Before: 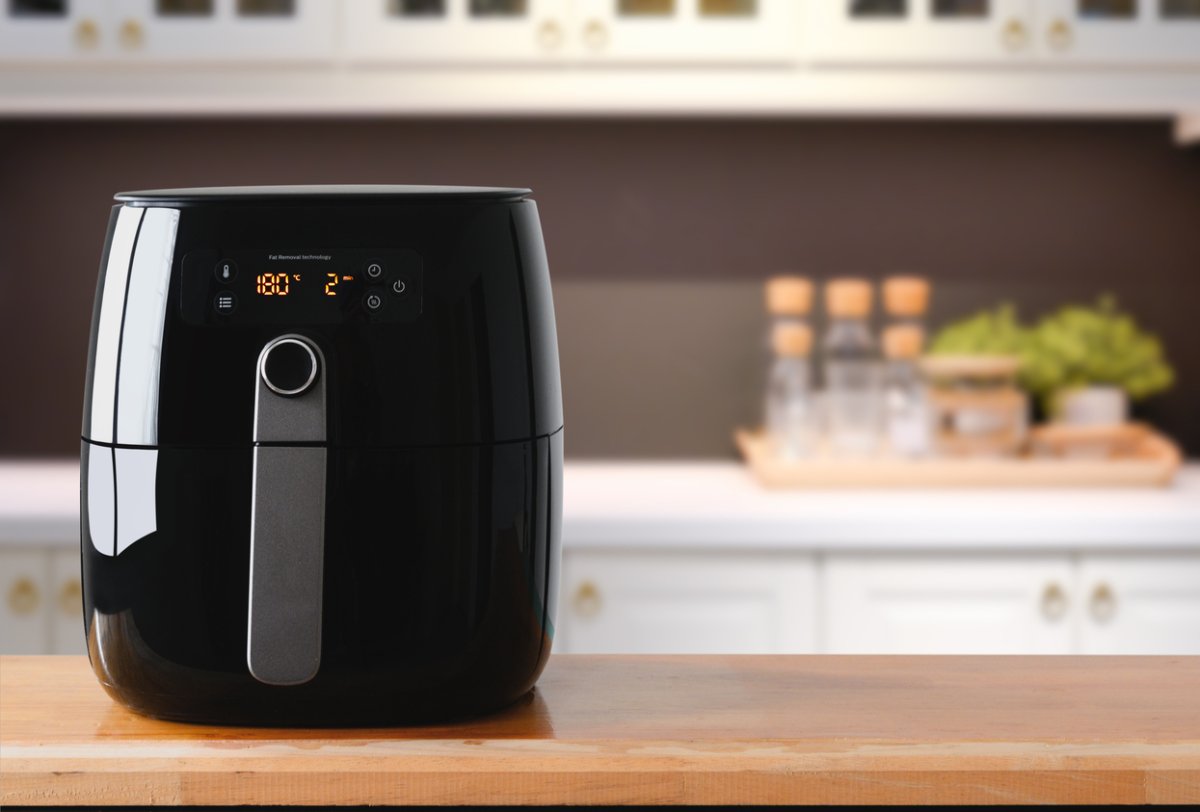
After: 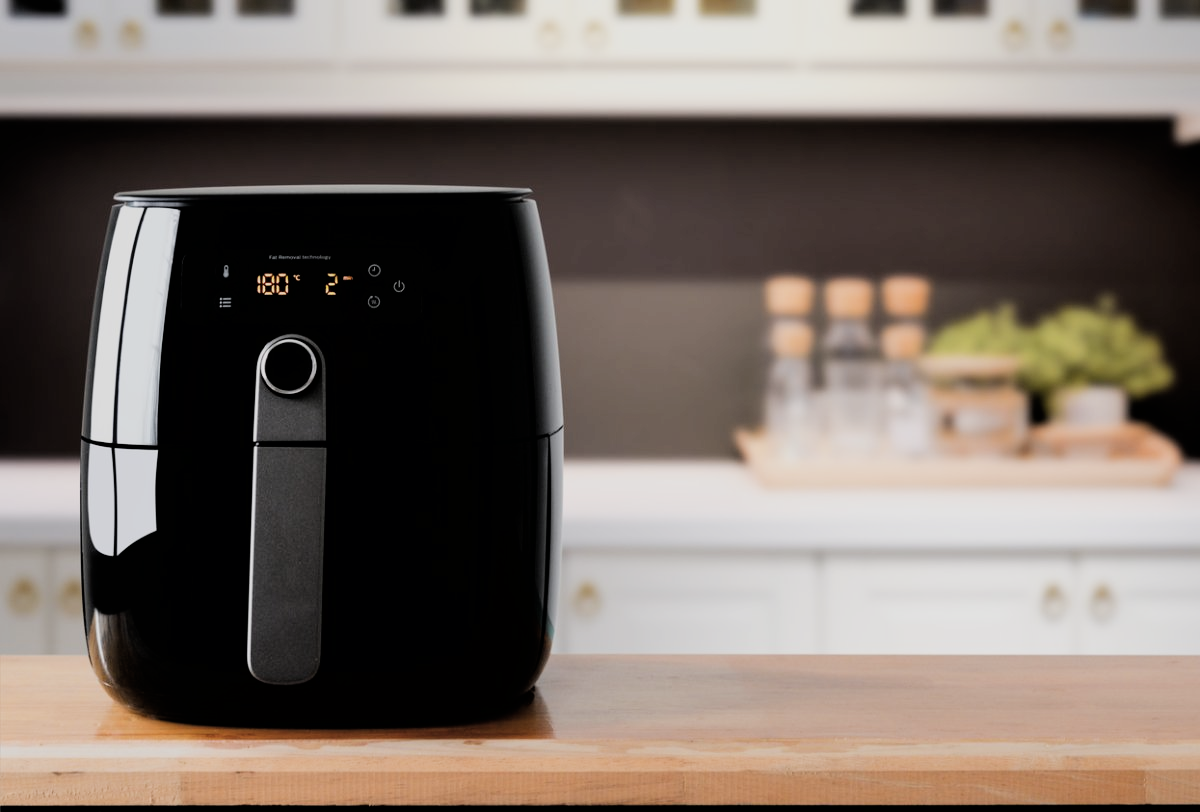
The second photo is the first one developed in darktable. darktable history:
filmic rgb: black relative exposure -5.02 EV, white relative exposure 3.97 EV, threshold 5.94 EV, hardness 2.89, contrast 1.3, highlights saturation mix -30.53%, enable highlight reconstruction true
color correction: highlights b* -0.023, saturation 0.812
